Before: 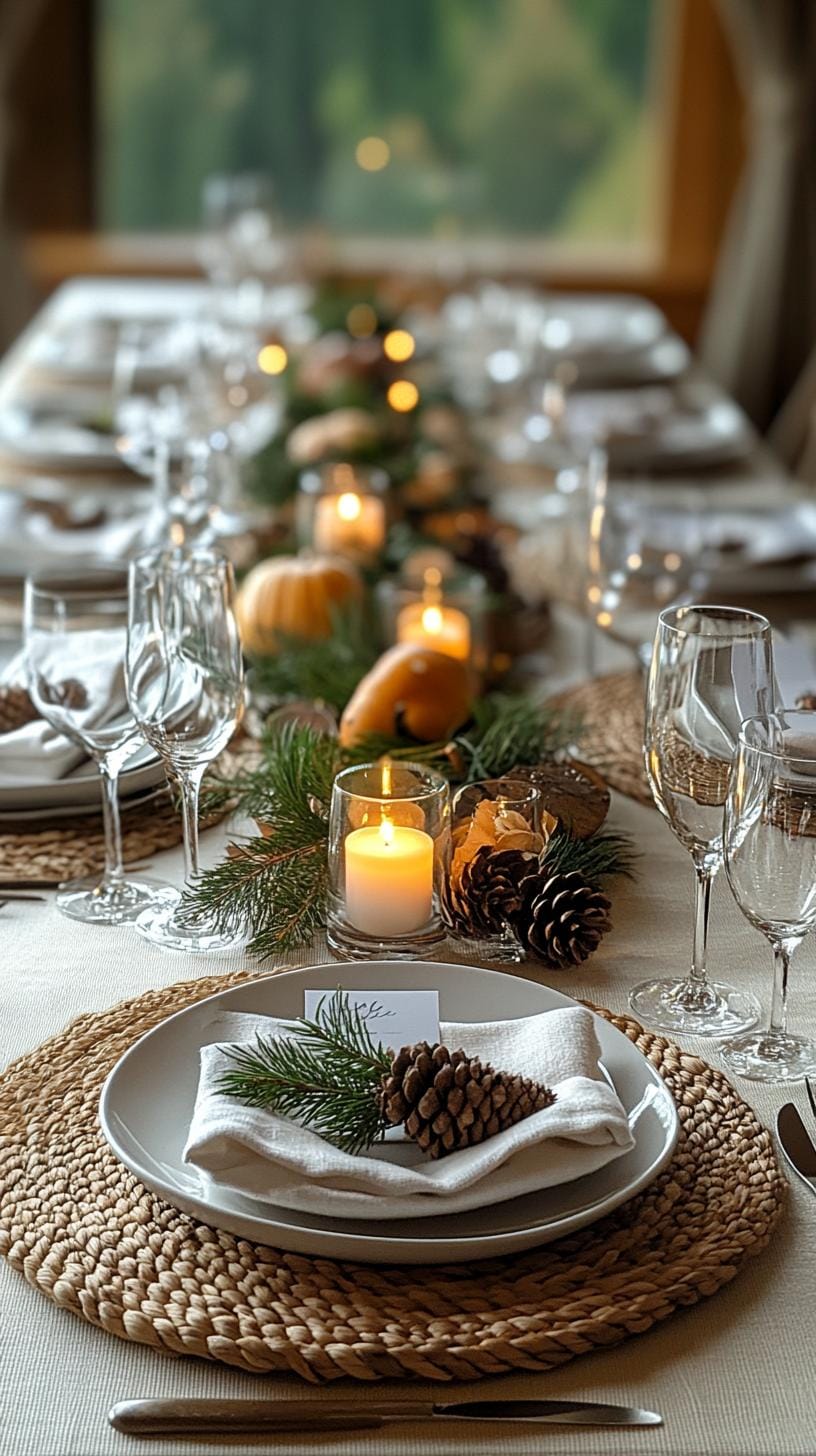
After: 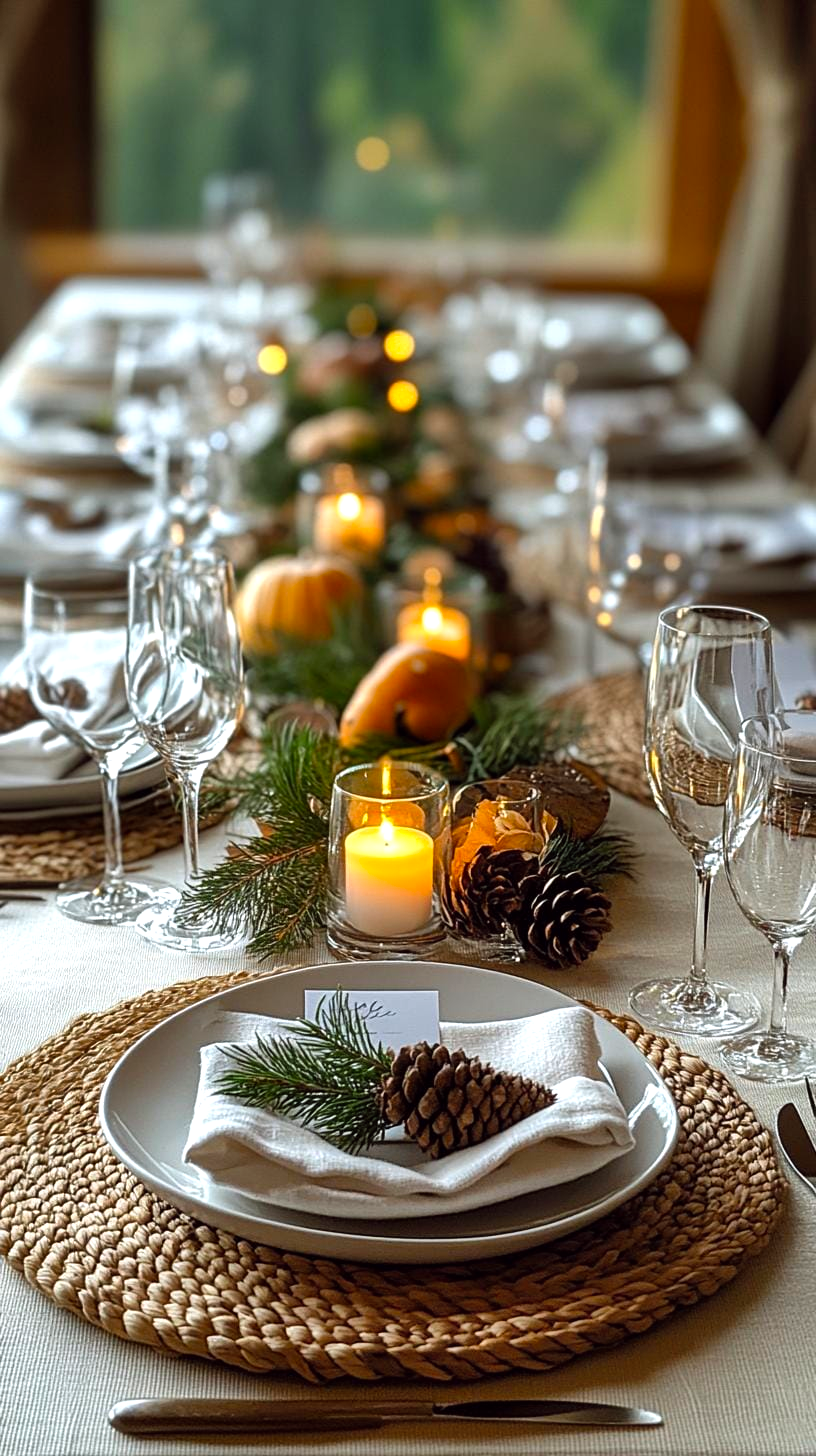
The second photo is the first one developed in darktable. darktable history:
color balance: lift [1, 1.001, 0.999, 1.001], gamma [1, 1.004, 1.007, 0.993], gain [1, 0.991, 0.987, 1.013], contrast 7.5%, contrast fulcrum 10%, output saturation 115%
shadows and highlights: soften with gaussian
